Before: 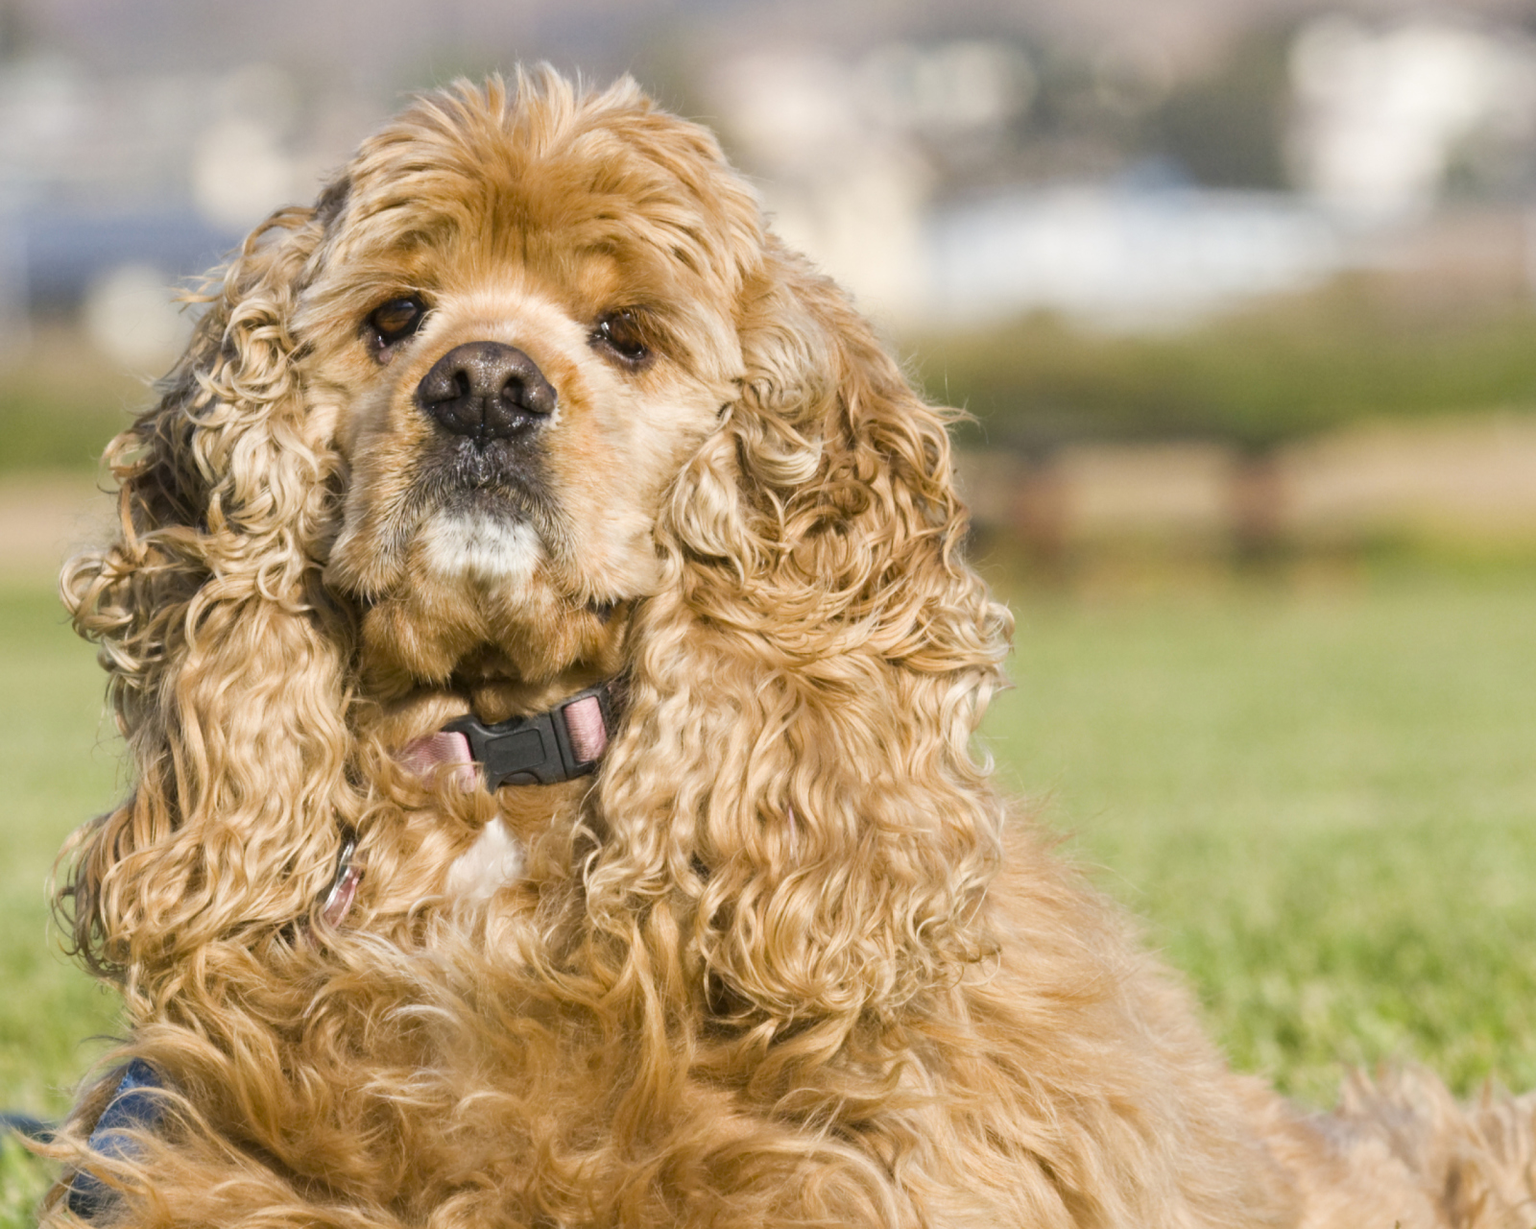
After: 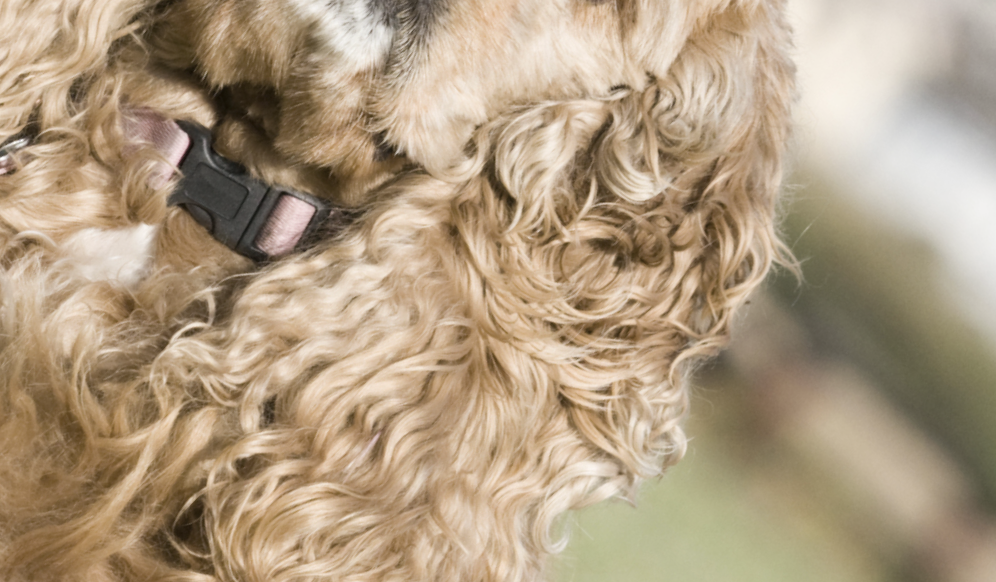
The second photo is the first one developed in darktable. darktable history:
contrast brightness saturation: contrast 0.1, saturation -0.368
crop and rotate: angle -44.37°, top 16.133%, right 1.002%, bottom 11.605%
